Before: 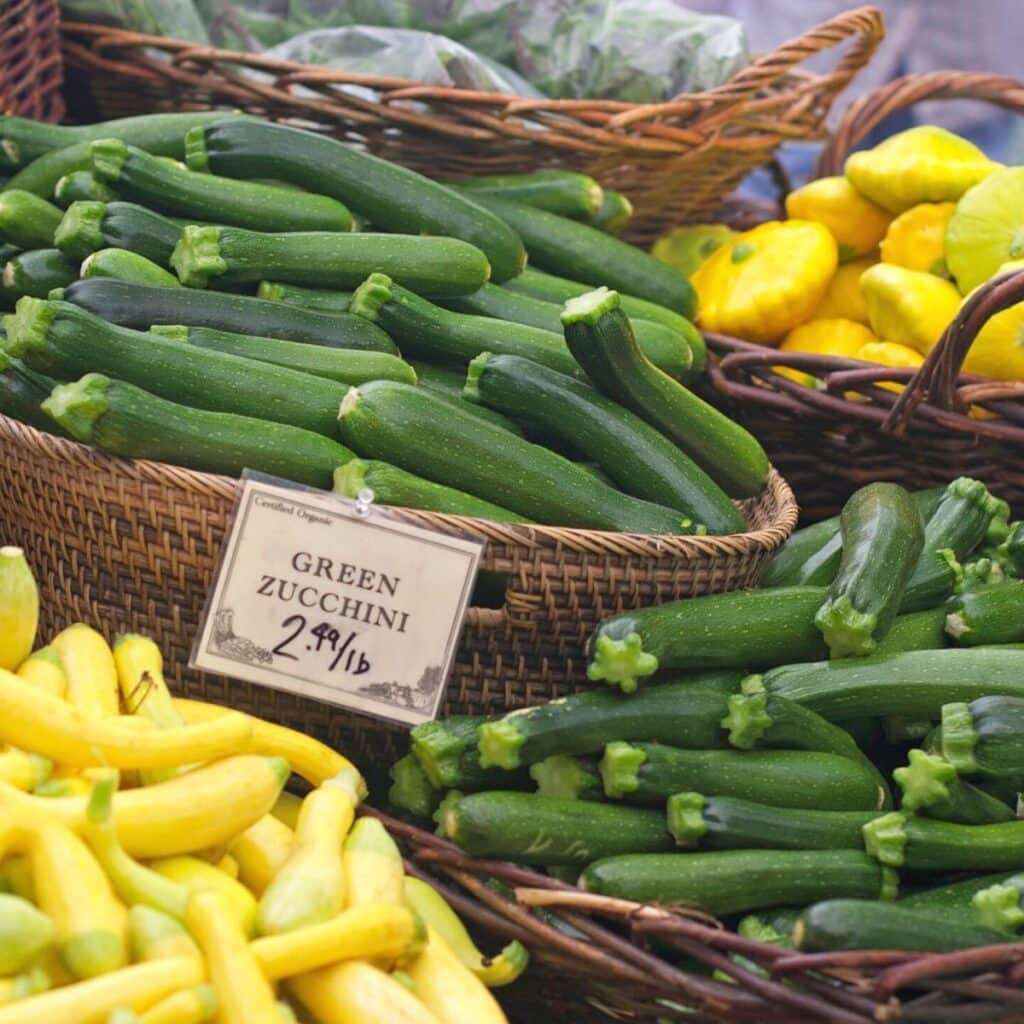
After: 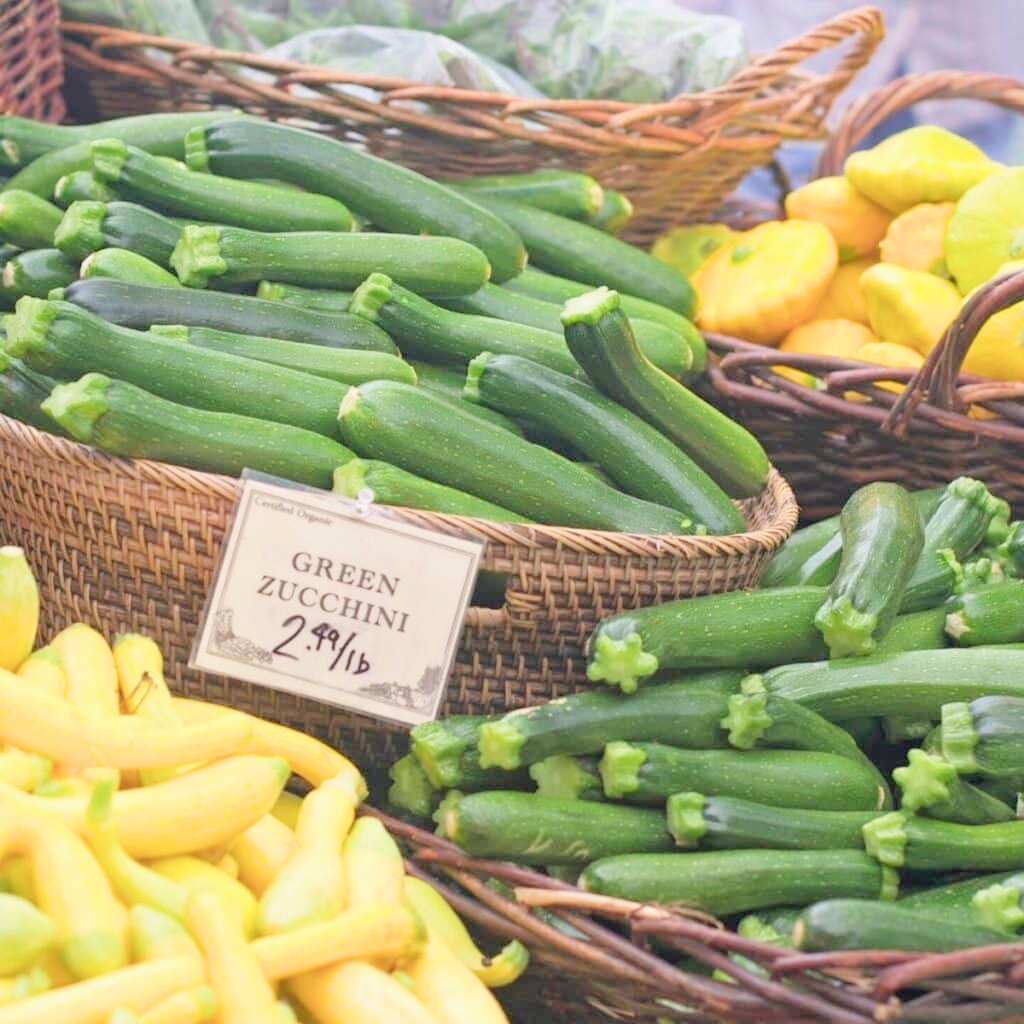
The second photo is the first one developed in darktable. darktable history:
exposure: black level correction 0, exposure 1.675 EV, compensate exposure bias true, compensate highlight preservation false
filmic rgb: black relative exposure -6.59 EV, white relative exposure 4.71 EV, hardness 3.13, contrast 0.805
